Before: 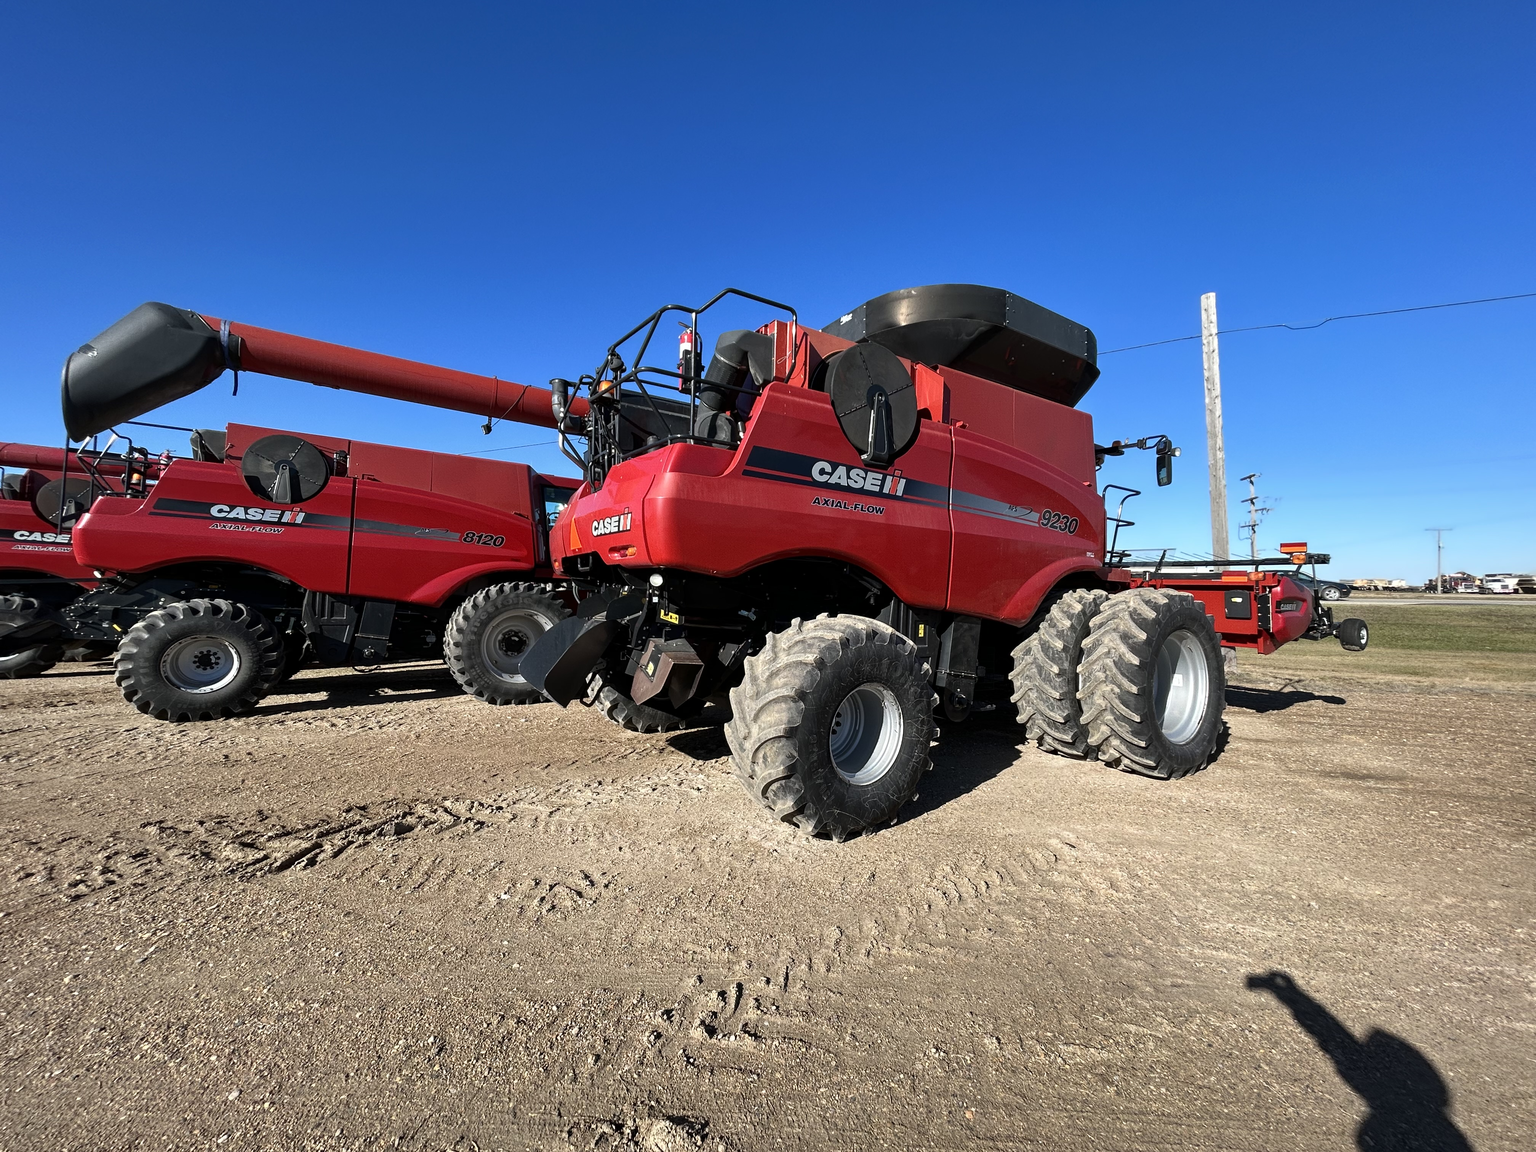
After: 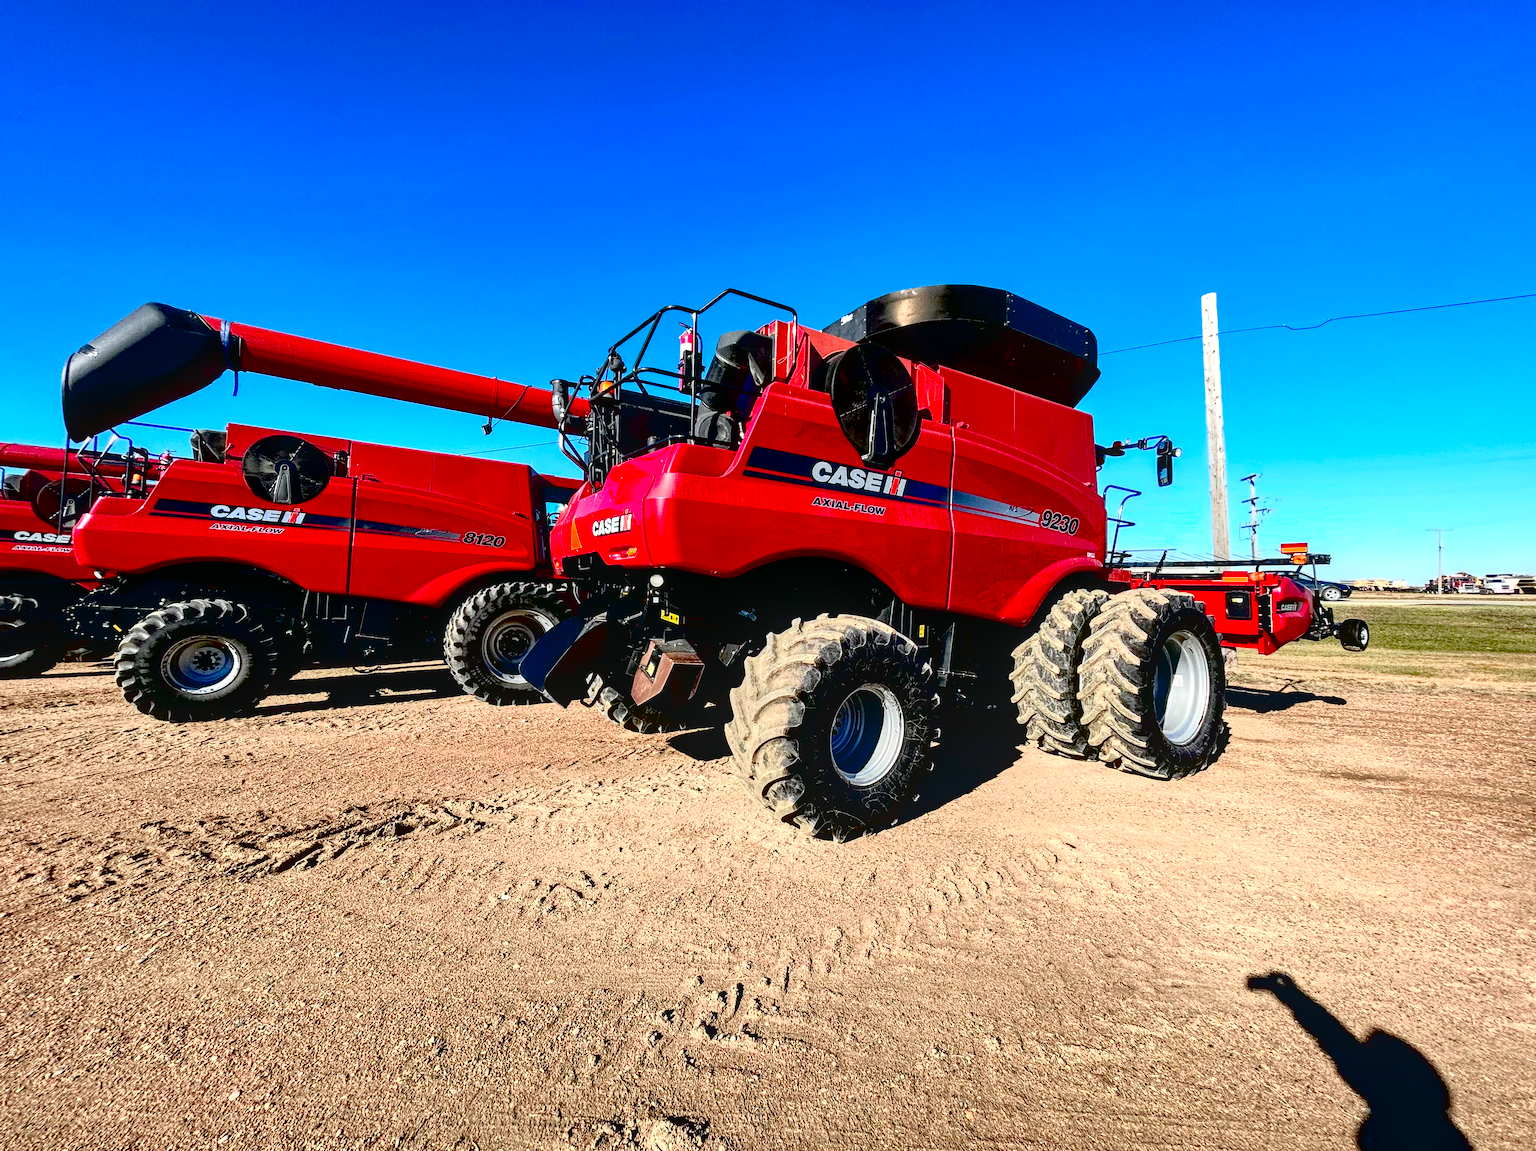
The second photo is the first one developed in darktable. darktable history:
haze removal: compatibility mode true, adaptive false
exposure: black level correction 0.039, exposure 0.499 EV, compensate exposure bias true, compensate highlight preservation false
contrast brightness saturation: contrast 0.073, brightness 0.07, saturation 0.178
tone curve: curves: ch0 [(0, 0) (0.105, 0.068) (0.181, 0.185) (0.28, 0.291) (0.384, 0.404) (0.485, 0.531) (0.638, 0.681) (0.795, 0.879) (1, 0.977)]; ch1 [(0, 0) (0.161, 0.092) (0.35, 0.33) (0.379, 0.401) (0.456, 0.469) (0.504, 0.5) (0.512, 0.514) (0.58, 0.597) (0.635, 0.646) (1, 1)]; ch2 [(0, 0) (0.371, 0.362) (0.437, 0.437) (0.5, 0.5) (0.53, 0.523) (0.56, 0.58) (0.622, 0.606) (1, 1)], color space Lab, independent channels, preserve colors none
local contrast: on, module defaults
